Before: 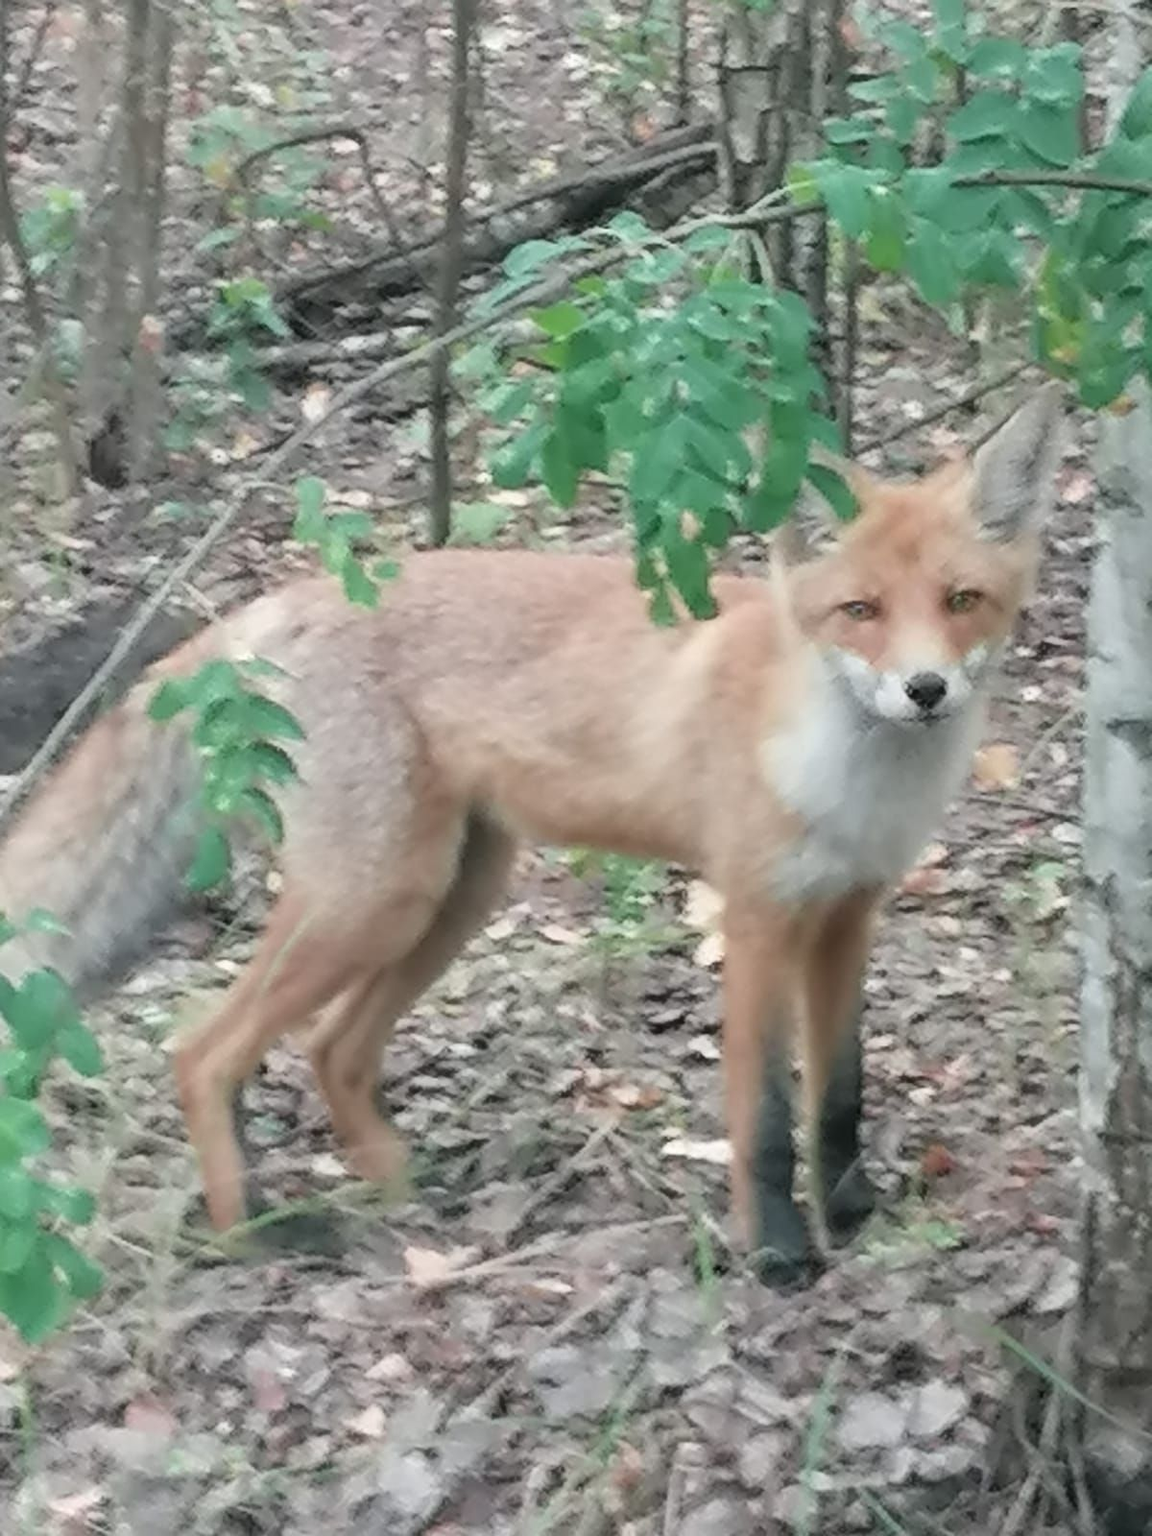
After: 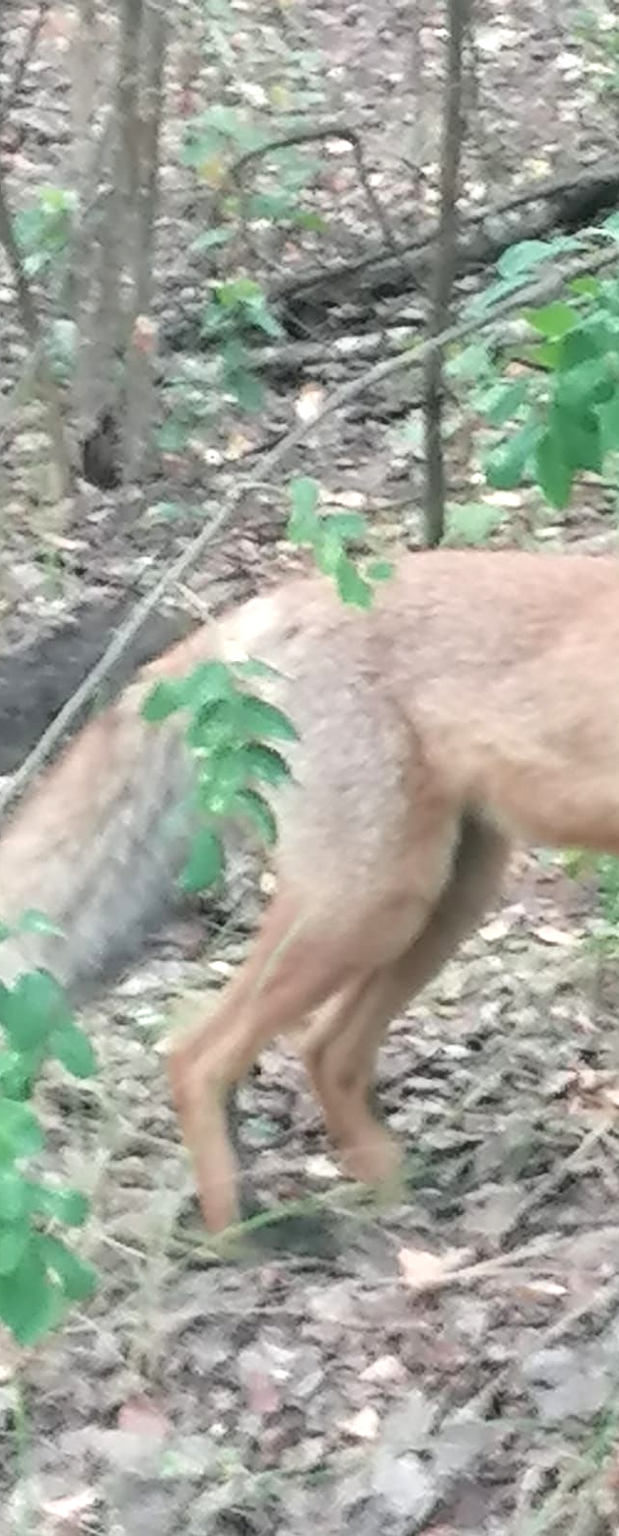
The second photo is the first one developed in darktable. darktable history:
exposure: exposure 0.367 EV, compensate highlight preservation false
crop: left 0.587%, right 45.588%, bottom 0.086%
